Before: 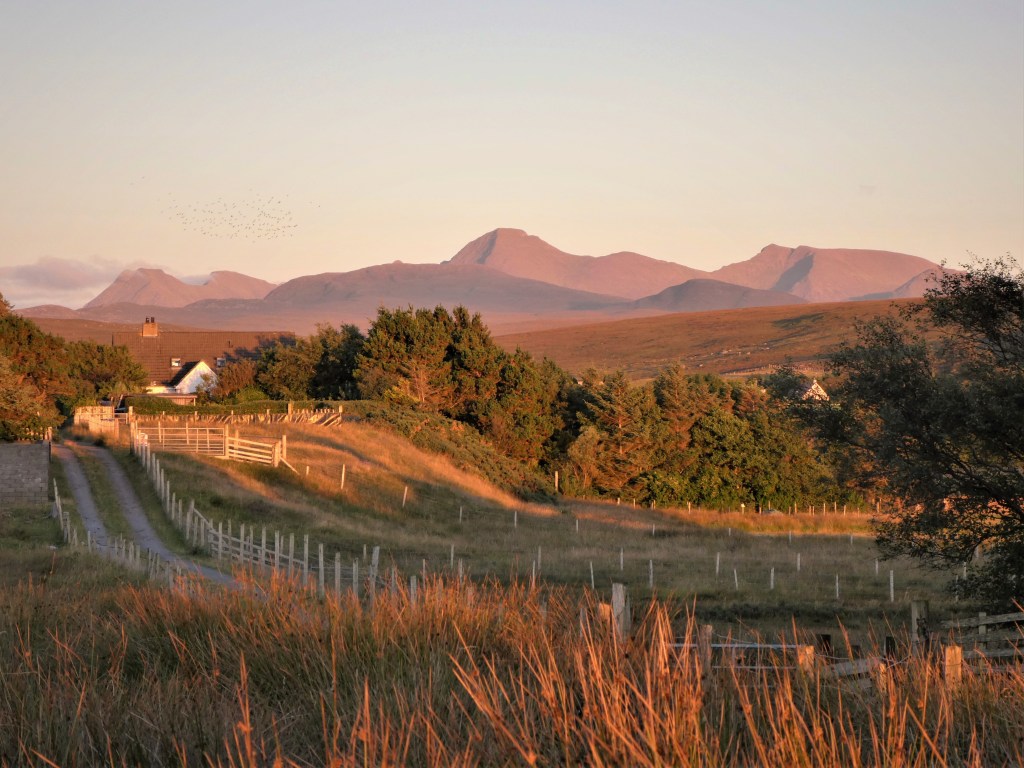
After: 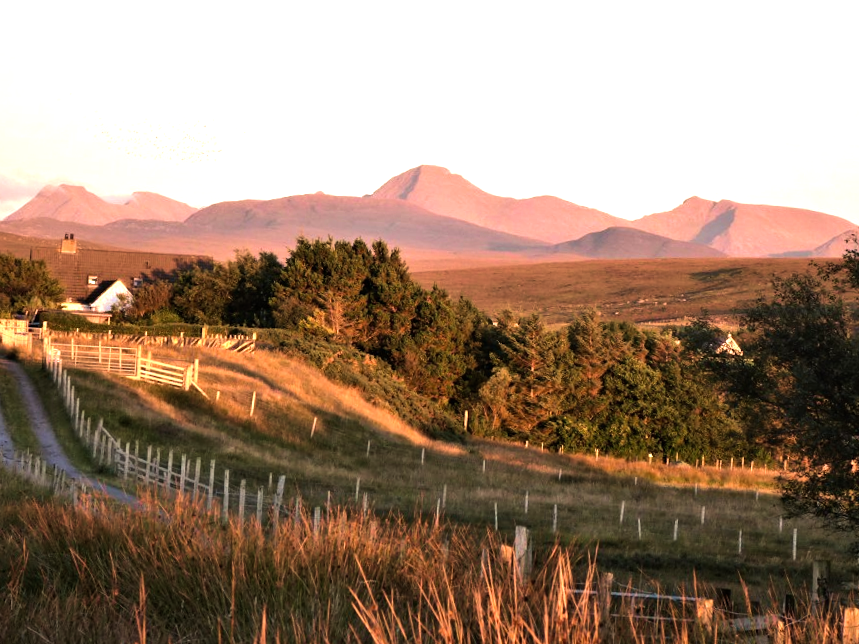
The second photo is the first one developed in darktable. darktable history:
crop and rotate: angle -3.27°, left 5.211%, top 5.211%, right 4.607%, bottom 4.607%
velvia: strength 45%
tone equalizer: -8 EV -1.08 EV, -7 EV -1.01 EV, -6 EV -0.867 EV, -5 EV -0.578 EV, -3 EV 0.578 EV, -2 EV 0.867 EV, -1 EV 1.01 EV, +0 EV 1.08 EV, edges refinement/feathering 500, mask exposure compensation -1.57 EV, preserve details no
white balance: red 1, blue 1
rotate and perspective: crop left 0, crop top 0
